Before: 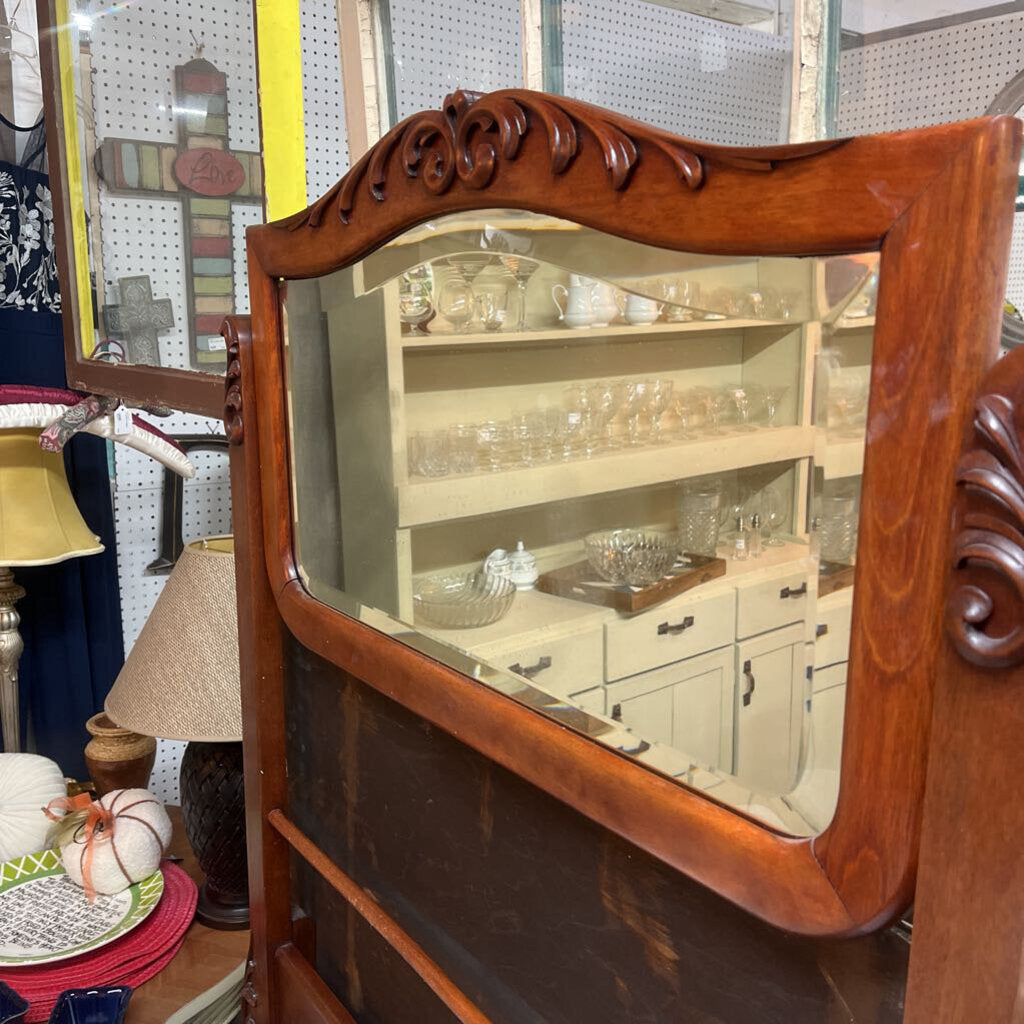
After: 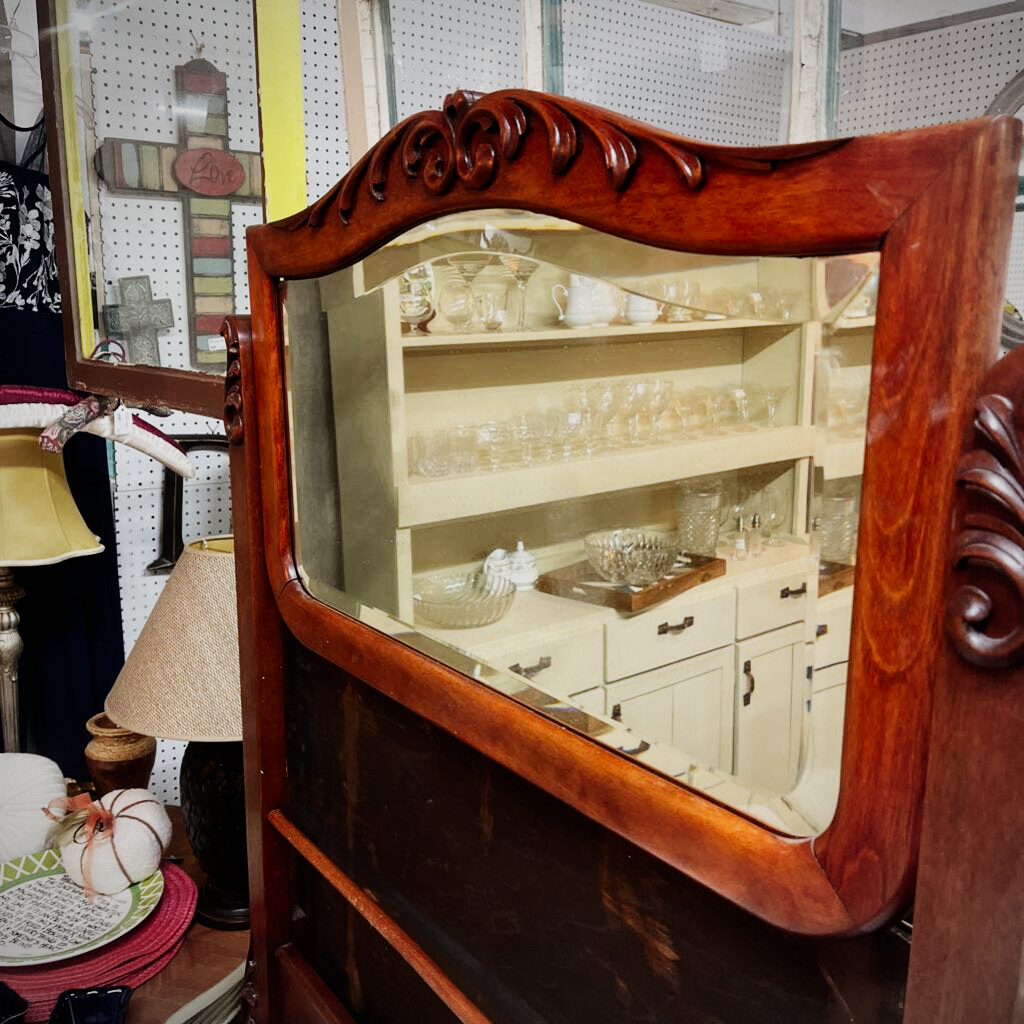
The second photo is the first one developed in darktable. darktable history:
vignetting: fall-off radius 60.65%
sigmoid: contrast 1.81, skew -0.21, preserve hue 0%, red attenuation 0.1, red rotation 0.035, green attenuation 0.1, green rotation -0.017, blue attenuation 0.15, blue rotation -0.052, base primaries Rec2020
